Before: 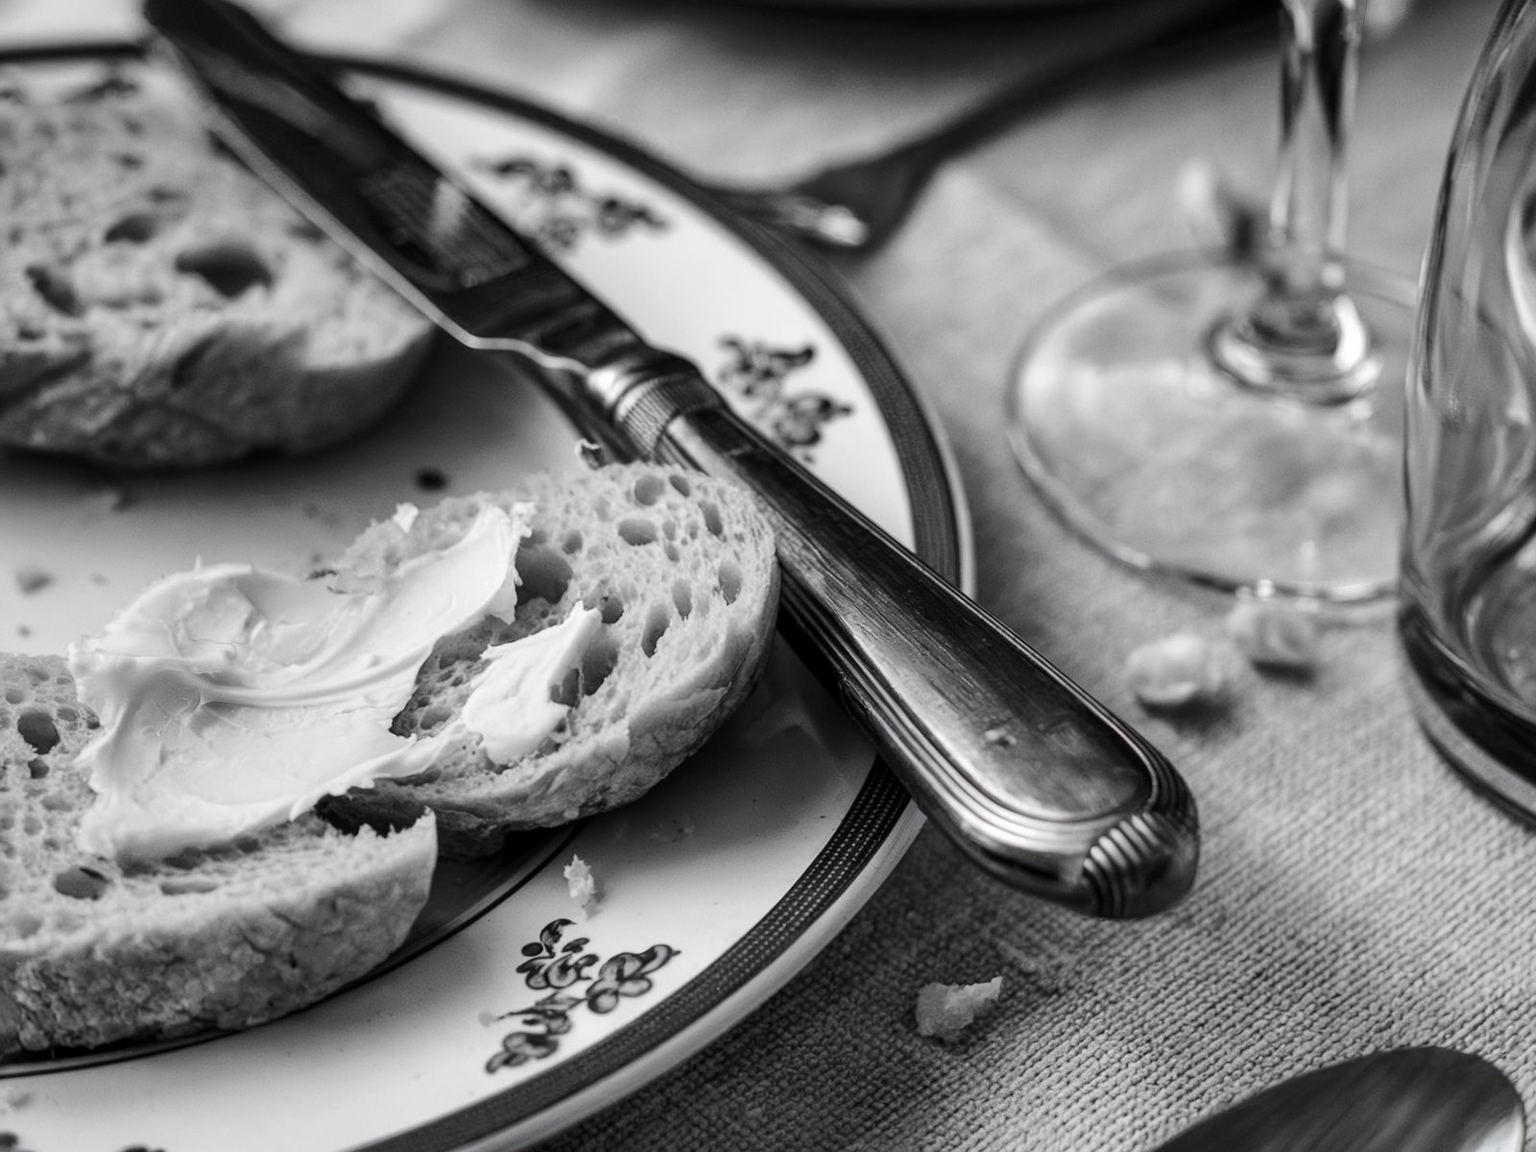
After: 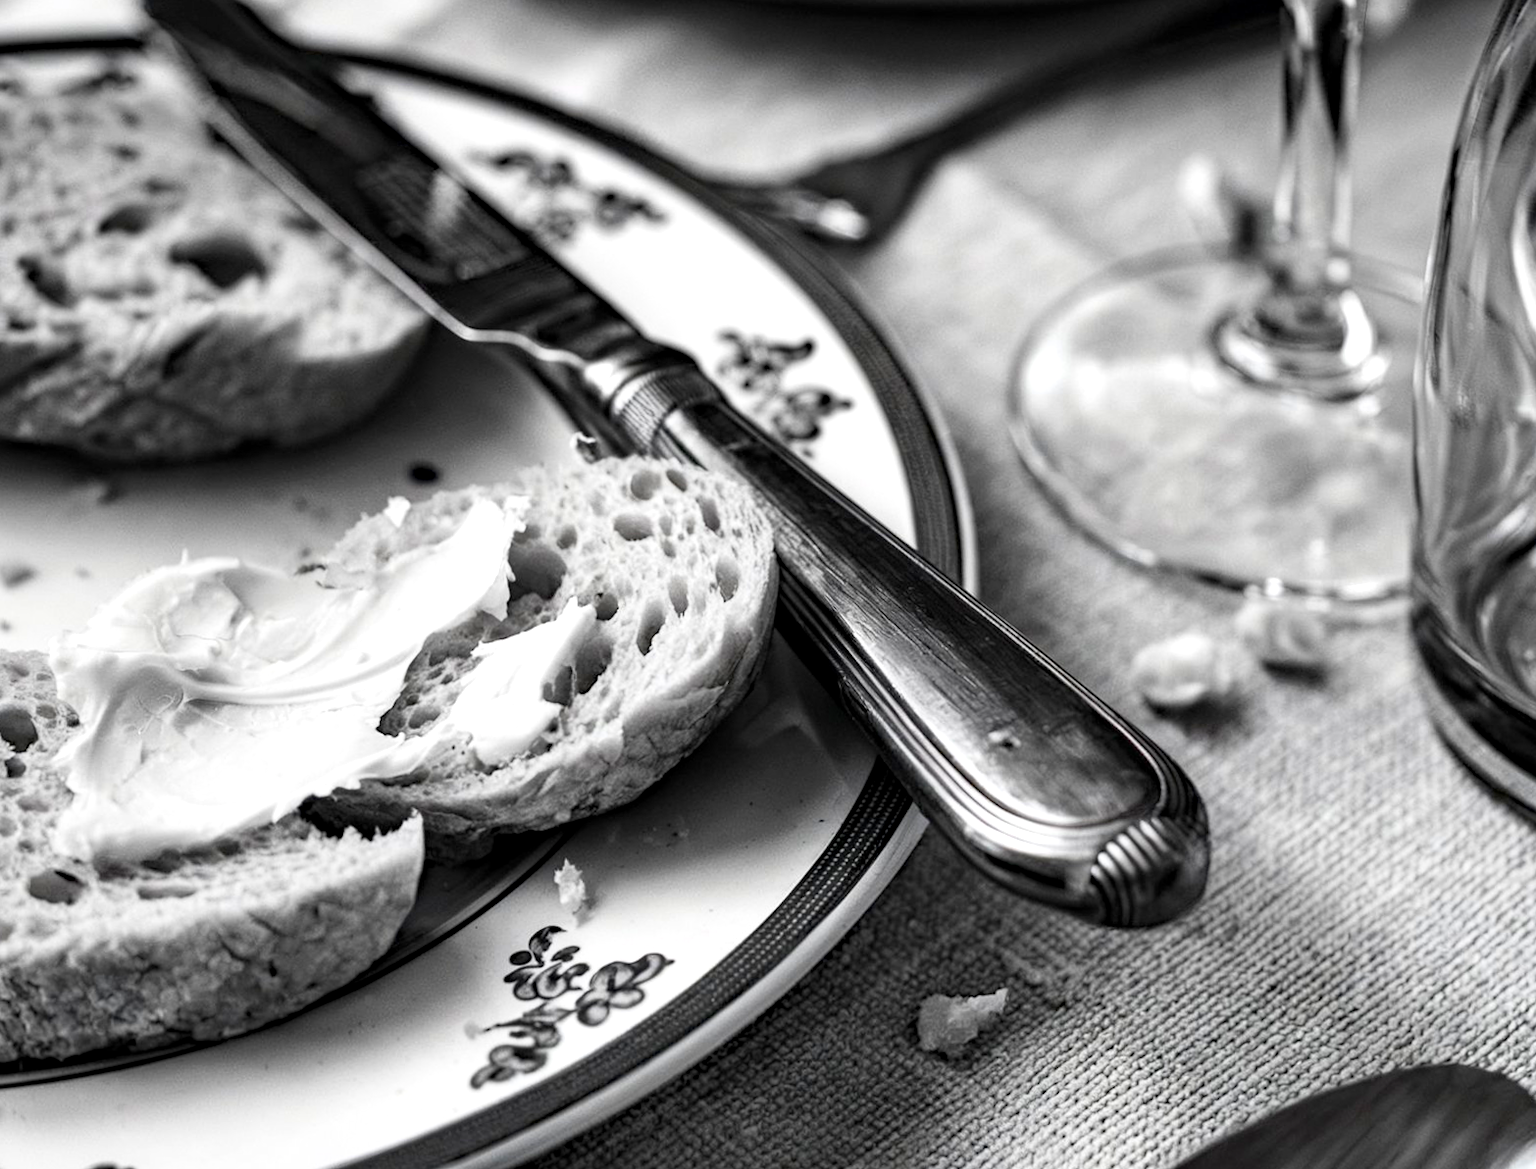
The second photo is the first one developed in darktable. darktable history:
haze removal: strength 0.25, distance 0.25, compatibility mode true, adaptive false
shadows and highlights: shadows 0, highlights 40
exposure: black level correction 0.001, exposure 0.5 EV, compensate exposure bias true, compensate highlight preservation false
rotate and perspective: rotation 0.226°, lens shift (vertical) -0.042, crop left 0.023, crop right 0.982, crop top 0.006, crop bottom 0.994
